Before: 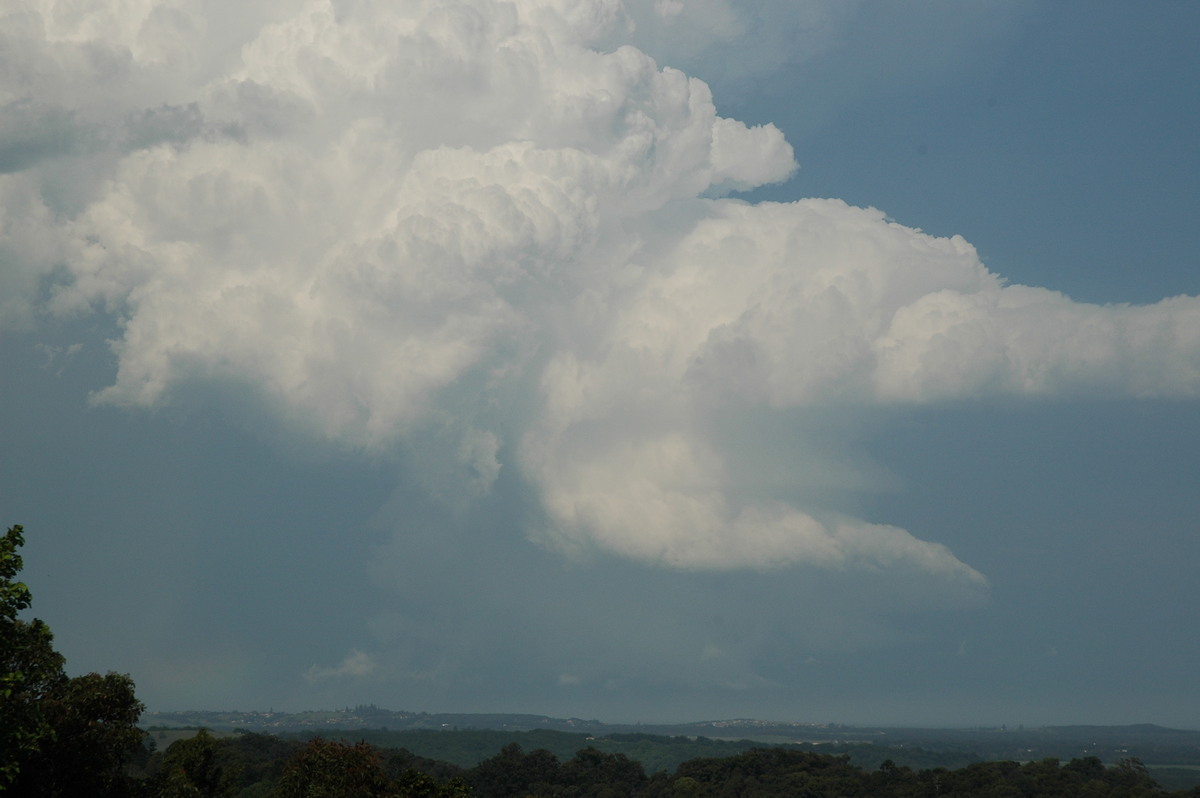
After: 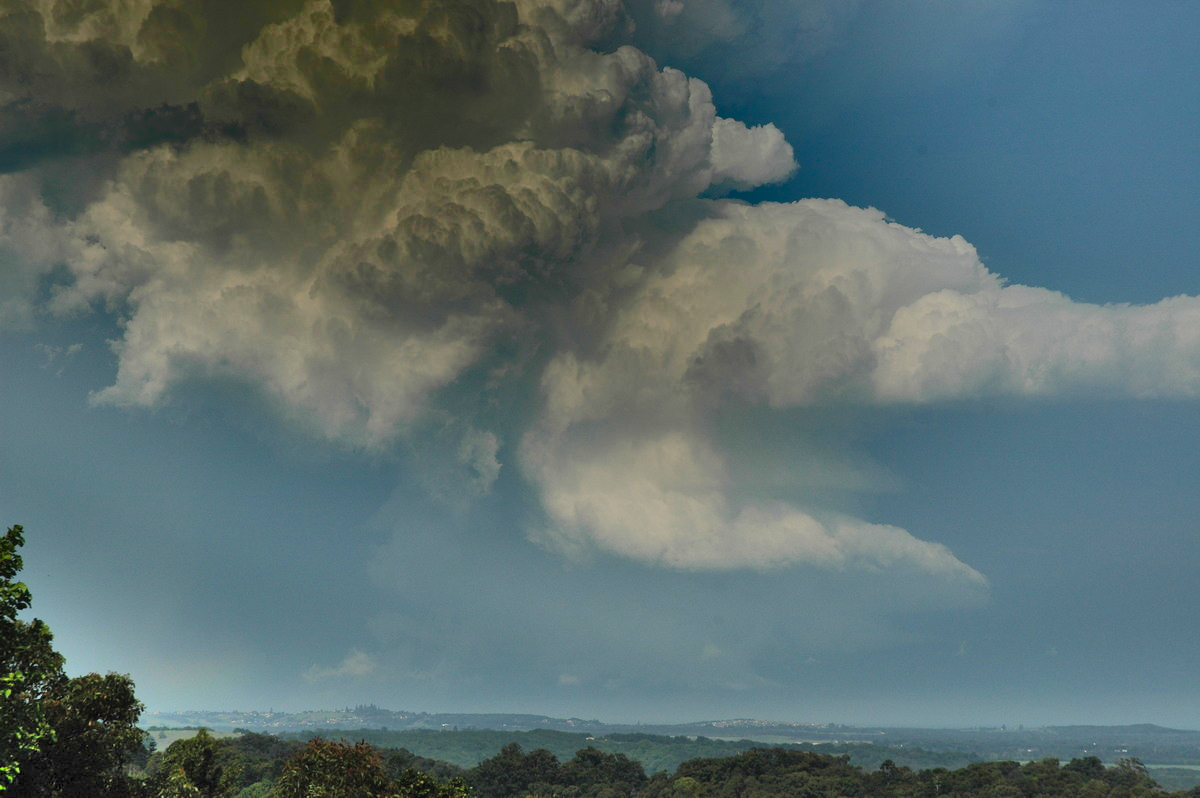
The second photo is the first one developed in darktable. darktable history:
color contrast: green-magenta contrast 1.1, blue-yellow contrast 1.1, unbound 0
shadows and highlights: radius 123.98, shadows 100, white point adjustment -3, highlights -100, highlights color adjustment 89.84%, soften with gaussian
contrast brightness saturation: contrast 0.2, brightness 0.16, saturation 0.22
